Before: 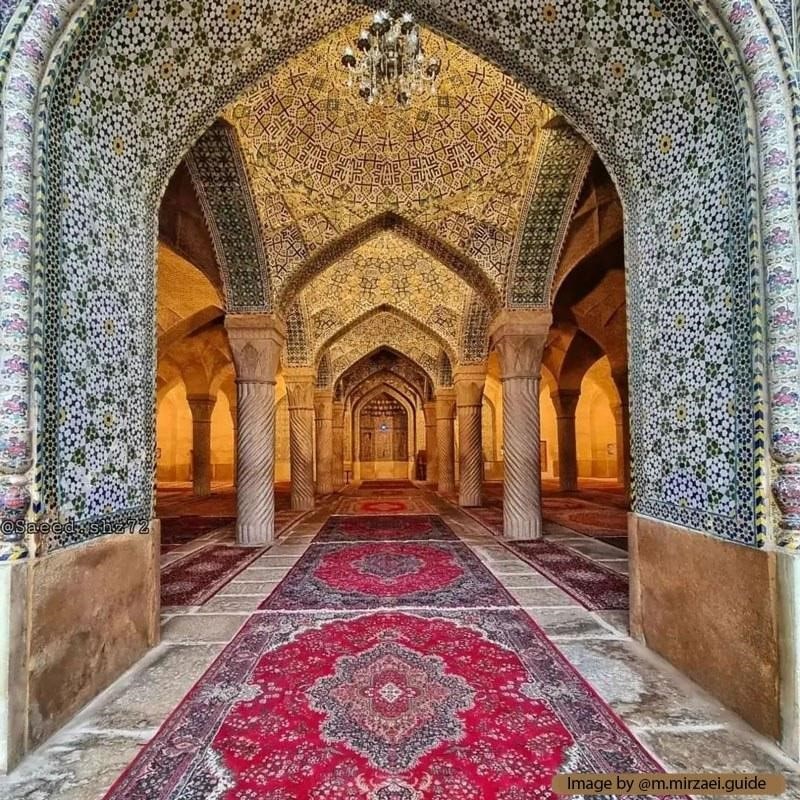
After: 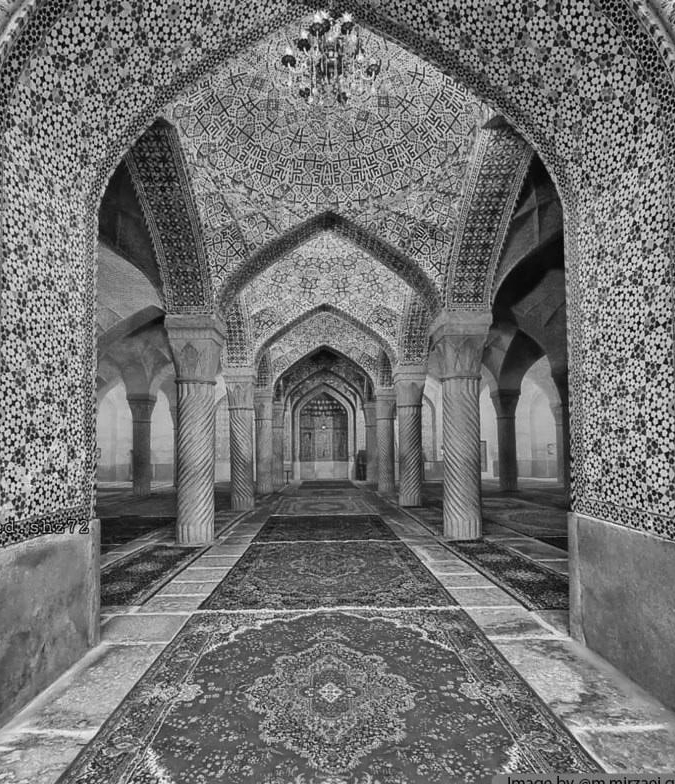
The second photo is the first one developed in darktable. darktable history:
crop: left 7.598%, right 7.873%
monochrome: a 2.21, b -1.33, size 2.2
